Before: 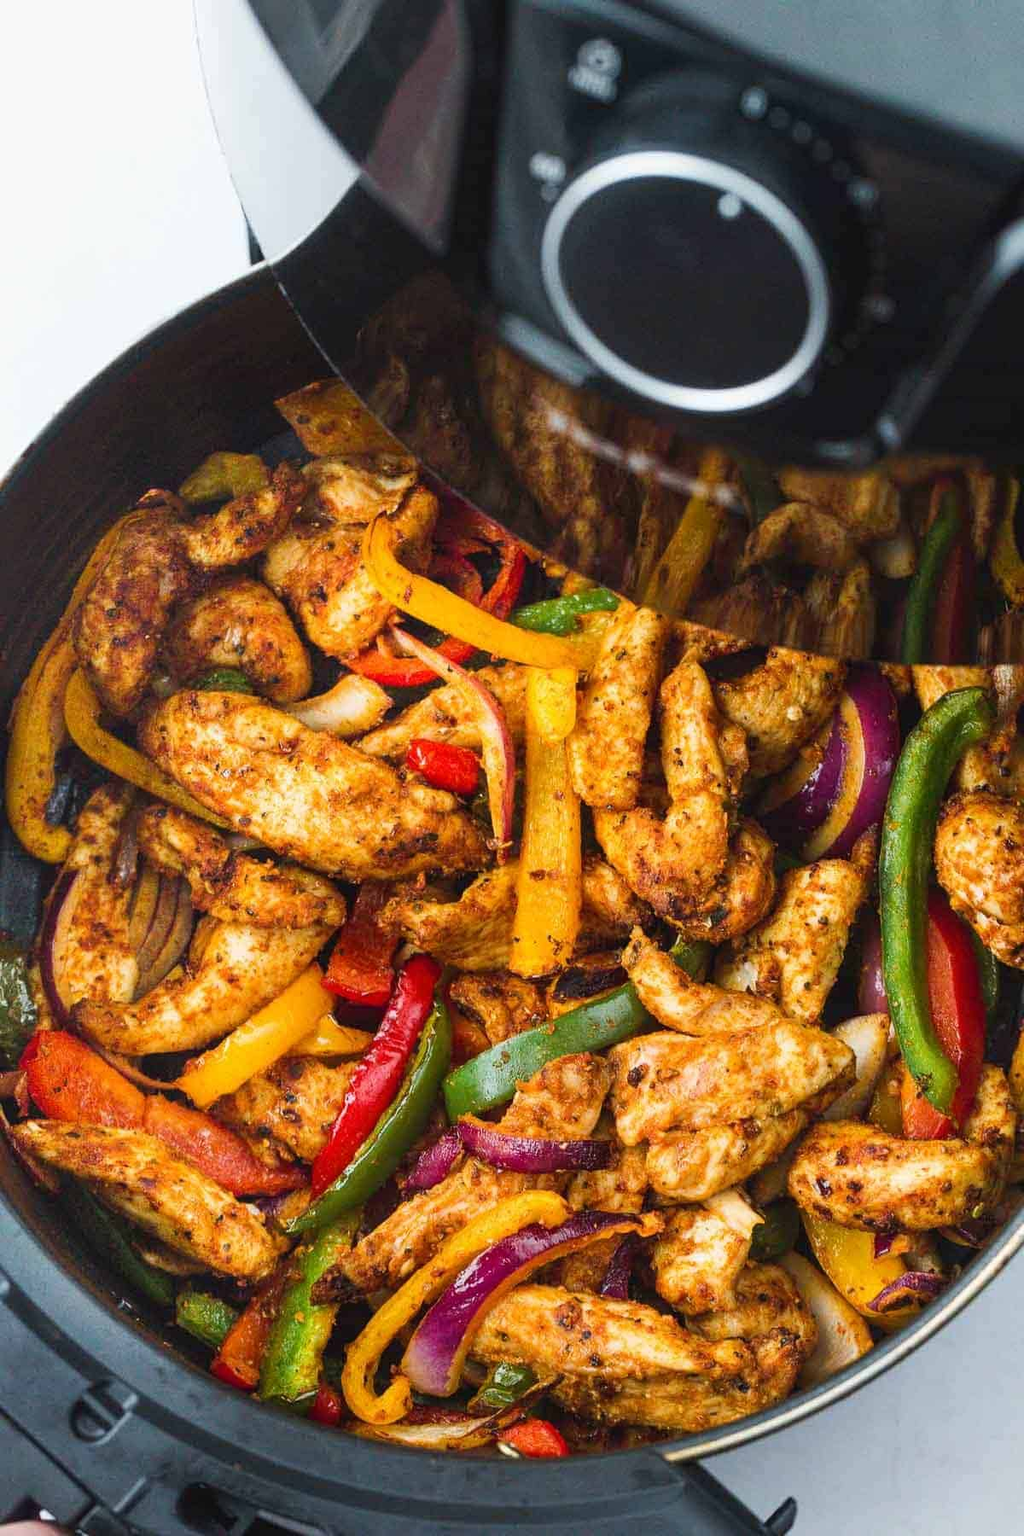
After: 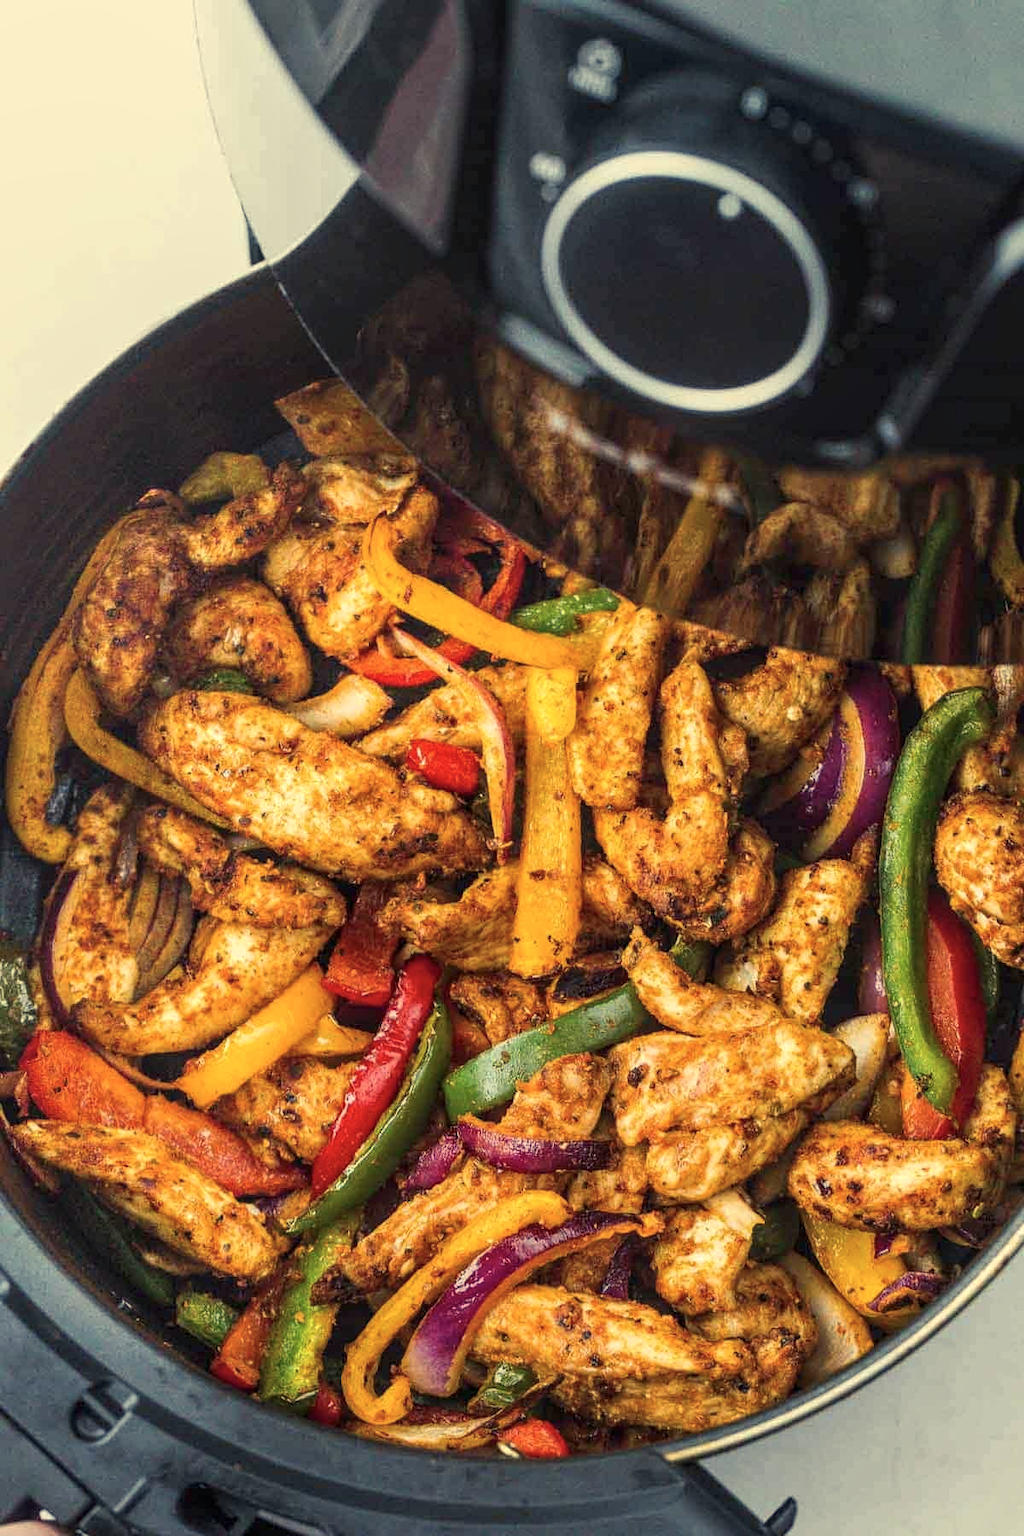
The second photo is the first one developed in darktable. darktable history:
color balance rgb: shadows lift › chroma 2%, shadows lift › hue 263°, highlights gain › chroma 8%, highlights gain › hue 84°, linear chroma grading › global chroma -15%, saturation formula JzAzBz (2021)
local contrast: on, module defaults
